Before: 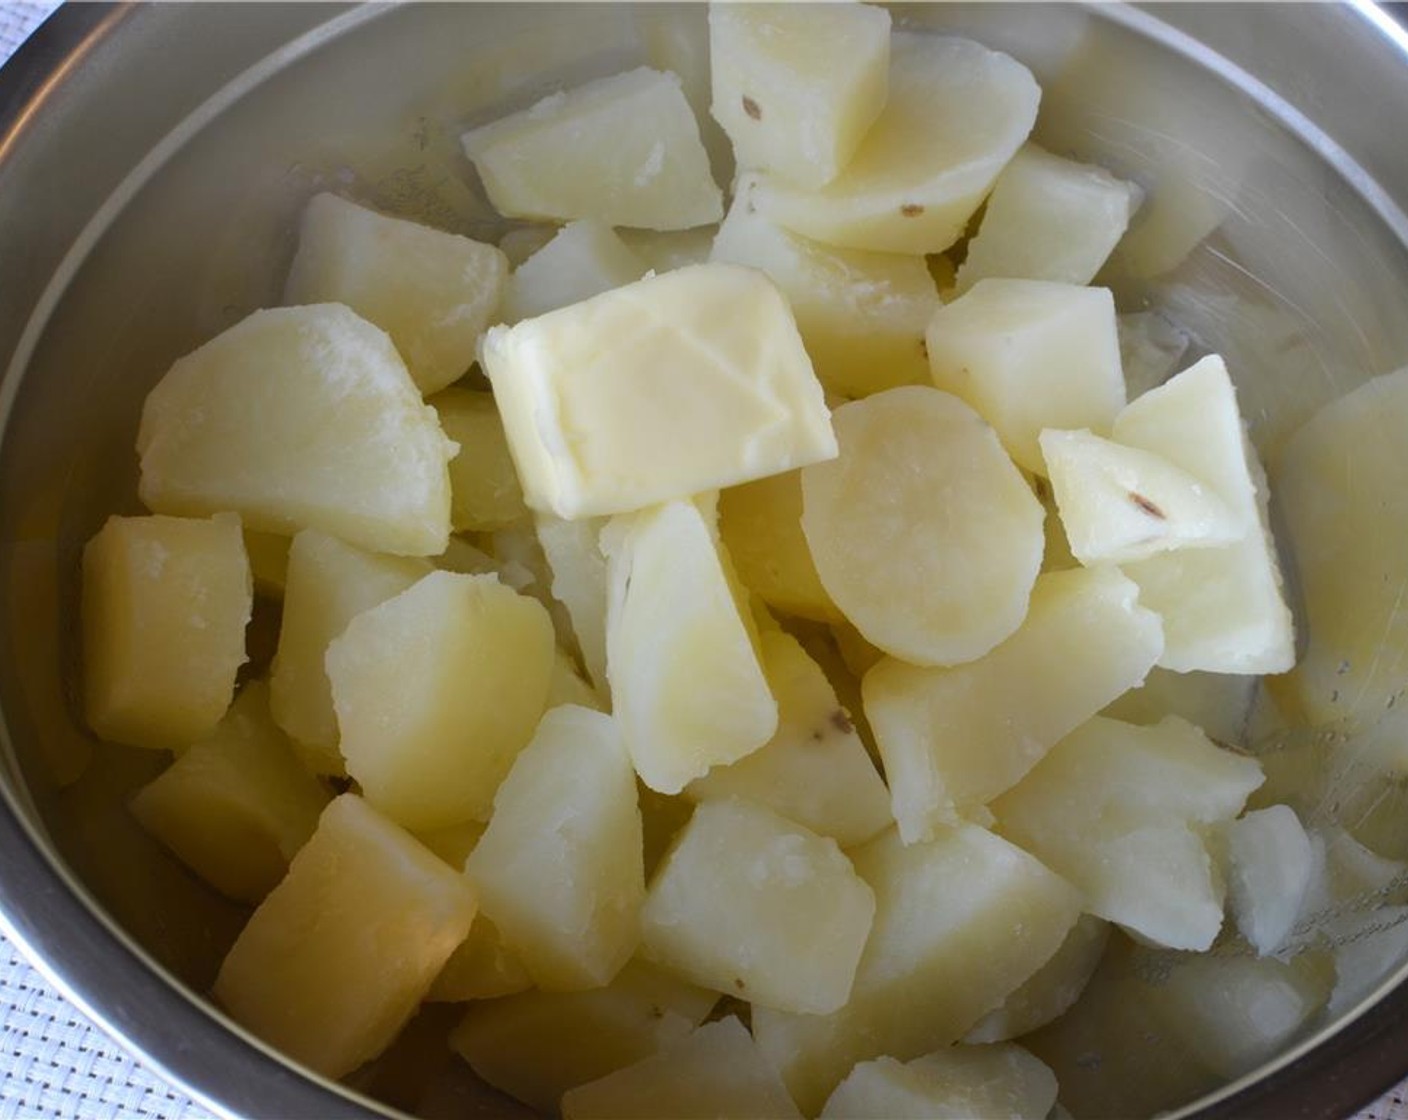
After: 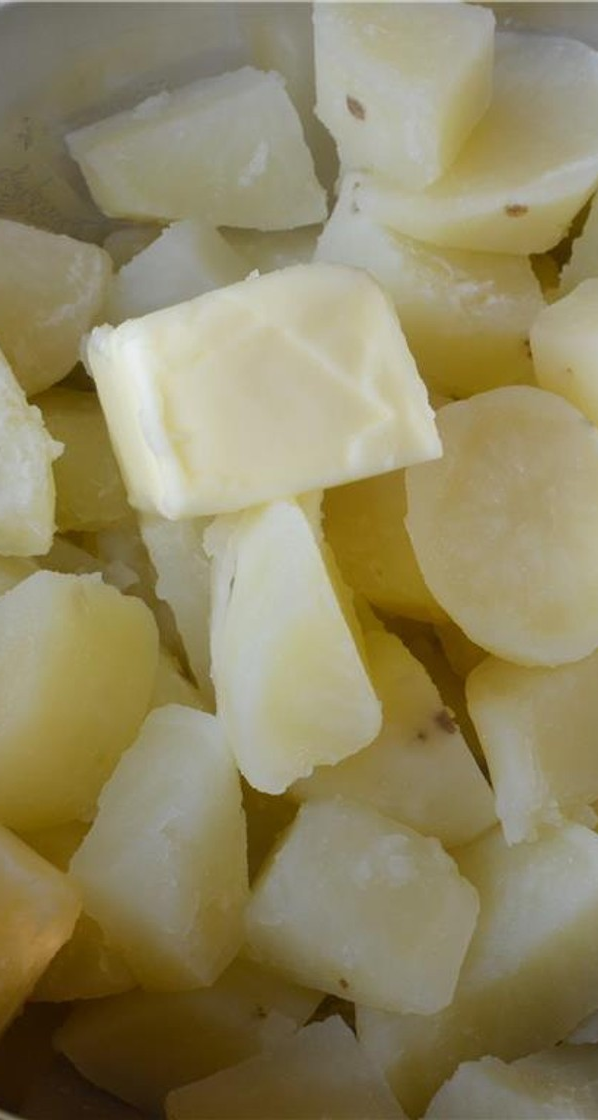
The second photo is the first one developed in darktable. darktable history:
crop: left 28.167%, right 29.347%
